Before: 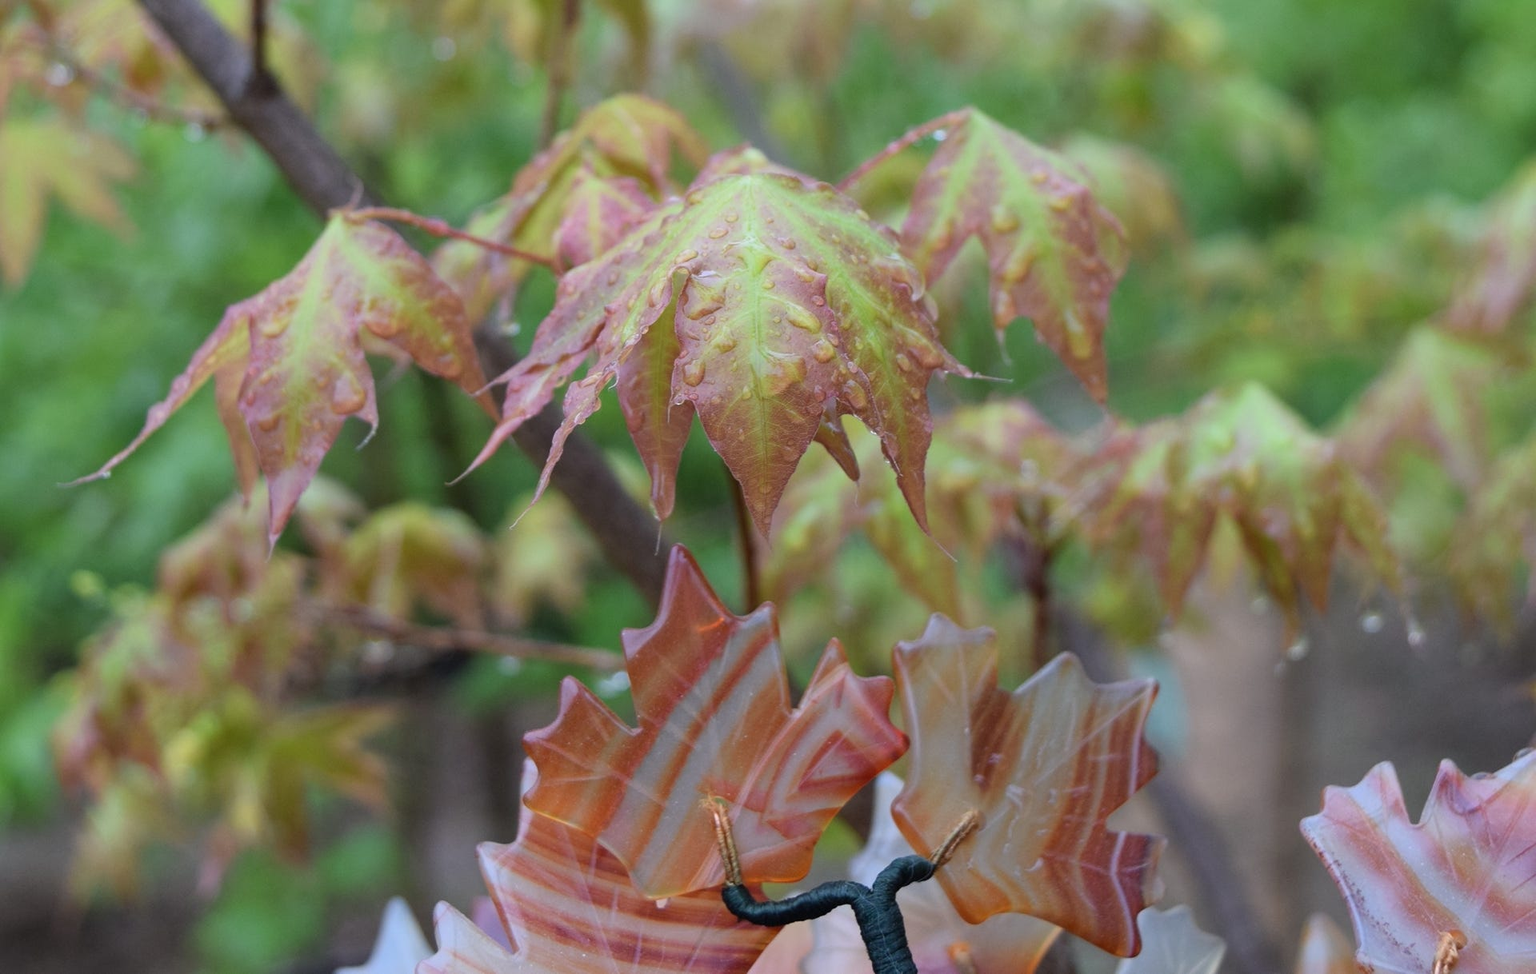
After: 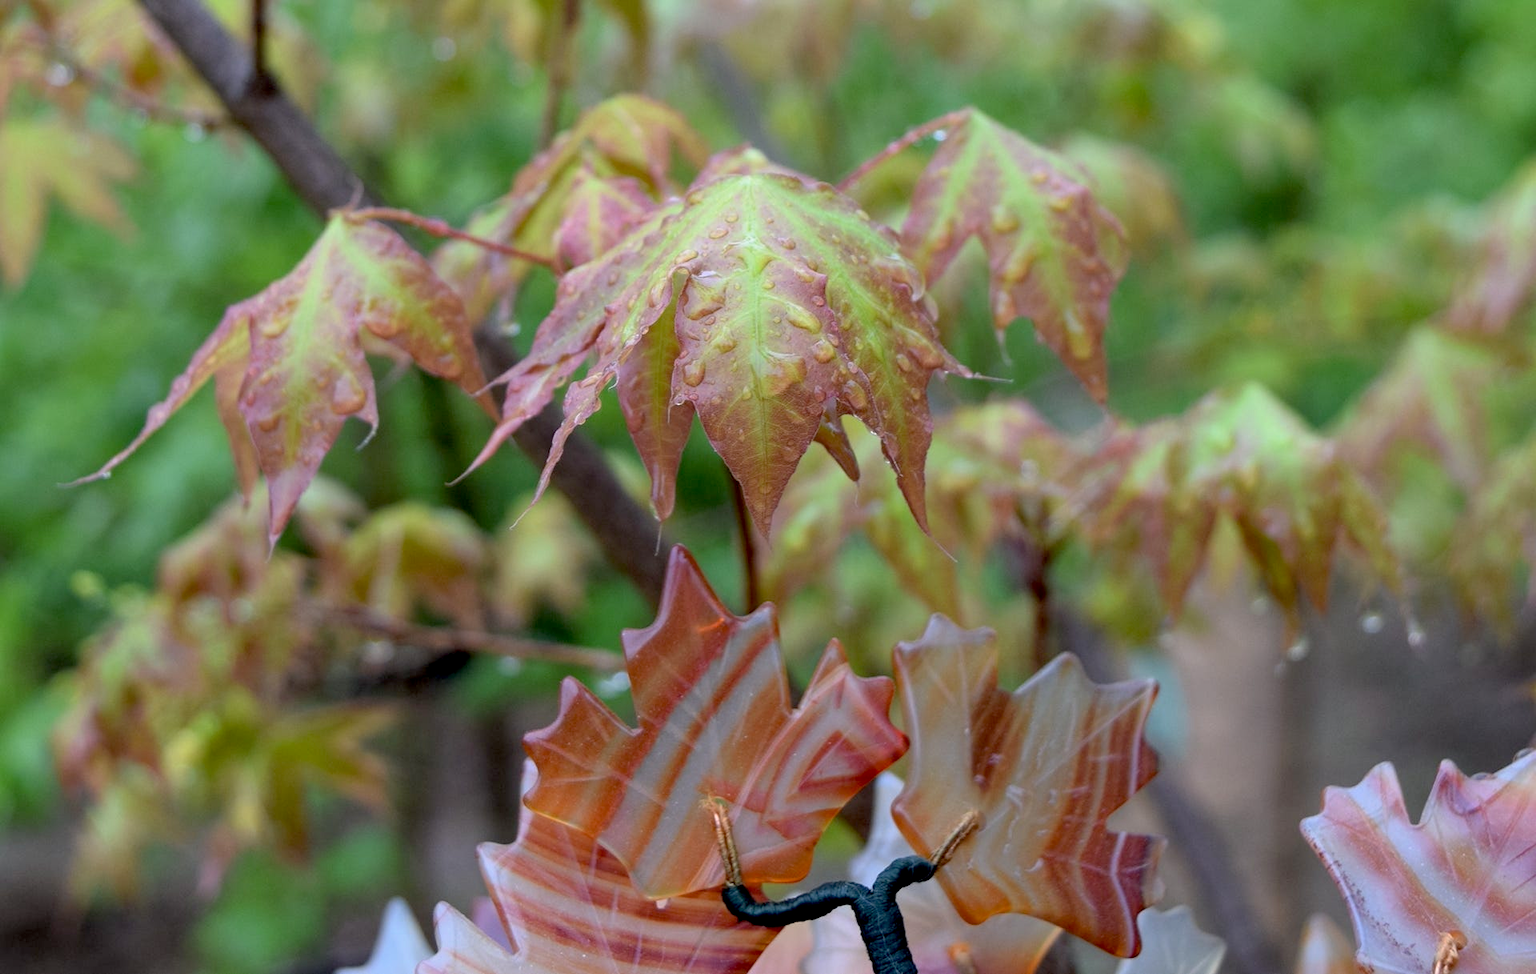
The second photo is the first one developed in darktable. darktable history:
base curve: curves: ch0 [(0.017, 0) (0.425, 0.441) (0.844, 0.933) (1, 1)], preserve colors none
